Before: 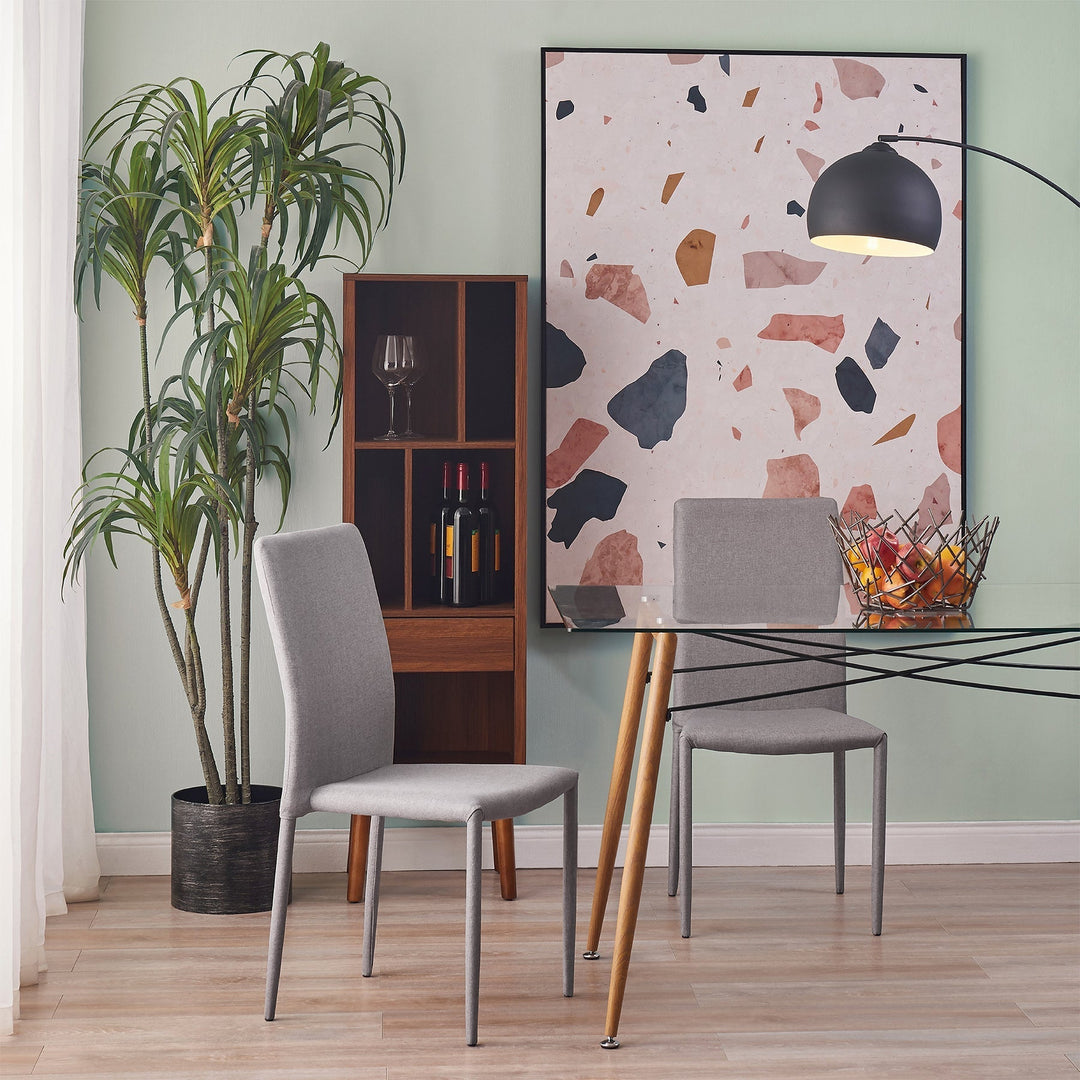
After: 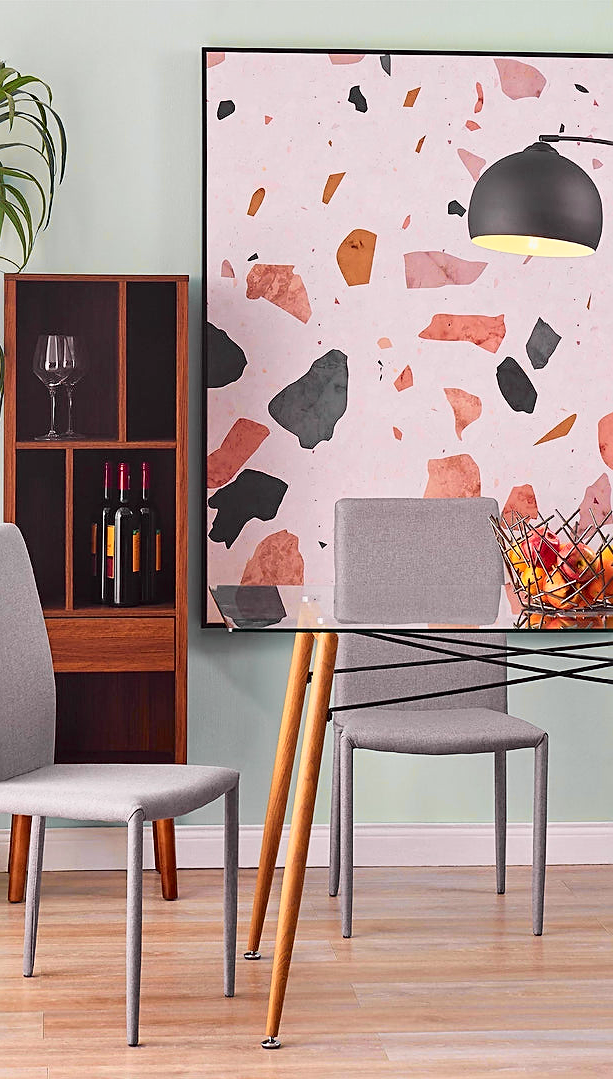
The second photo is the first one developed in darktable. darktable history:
crop: left 31.446%, top 0.003%, right 11.743%
tone curve: curves: ch0 [(0, 0) (0.062, 0.023) (0.168, 0.142) (0.359, 0.419) (0.469, 0.544) (0.634, 0.722) (0.839, 0.909) (0.998, 0.978)]; ch1 [(0, 0) (0.437, 0.408) (0.472, 0.47) (0.502, 0.504) (0.527, 0.546) (0.568, 0.619) (0.608, 0.665) (0.669, 0.748) (0.859, 0.899) (1, 1)]; ch2 [(0, 0) (0.33, 0.301) (0.421, 0.443) (0.473, 0.498) (0.509, 0.5) (0.535, 0.564) (0.575, 0.625) (0.608, 0.667) (1, 1)], color space Lab, independent channels, preserve colors none
sharpen: on, module defaults
